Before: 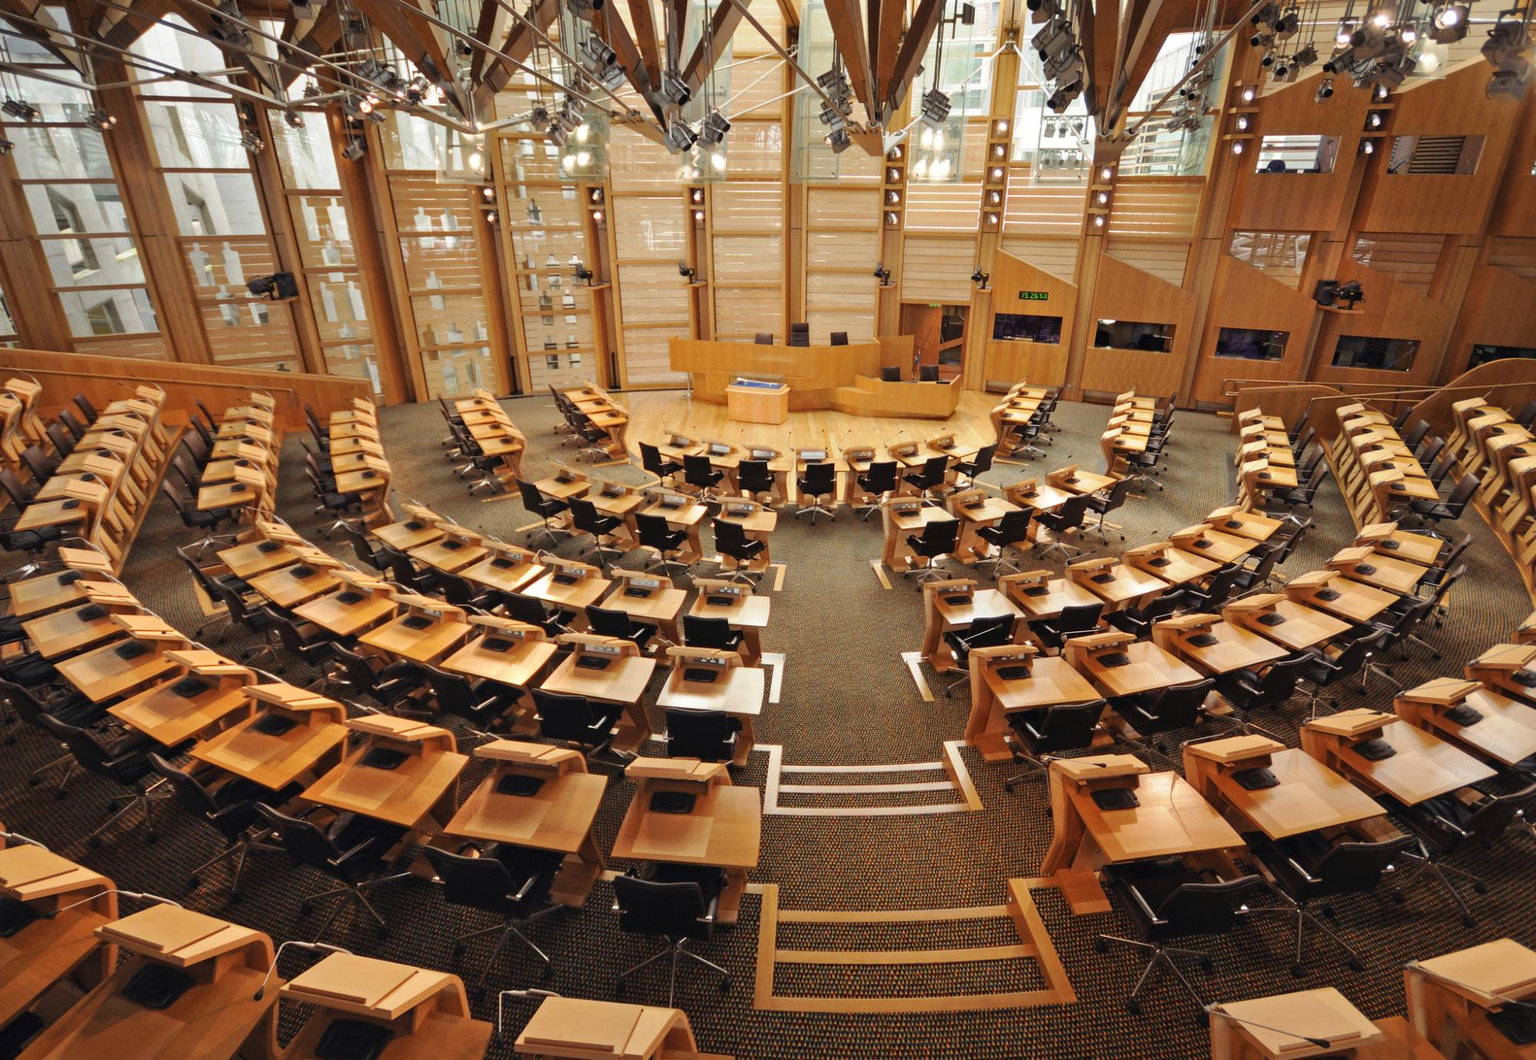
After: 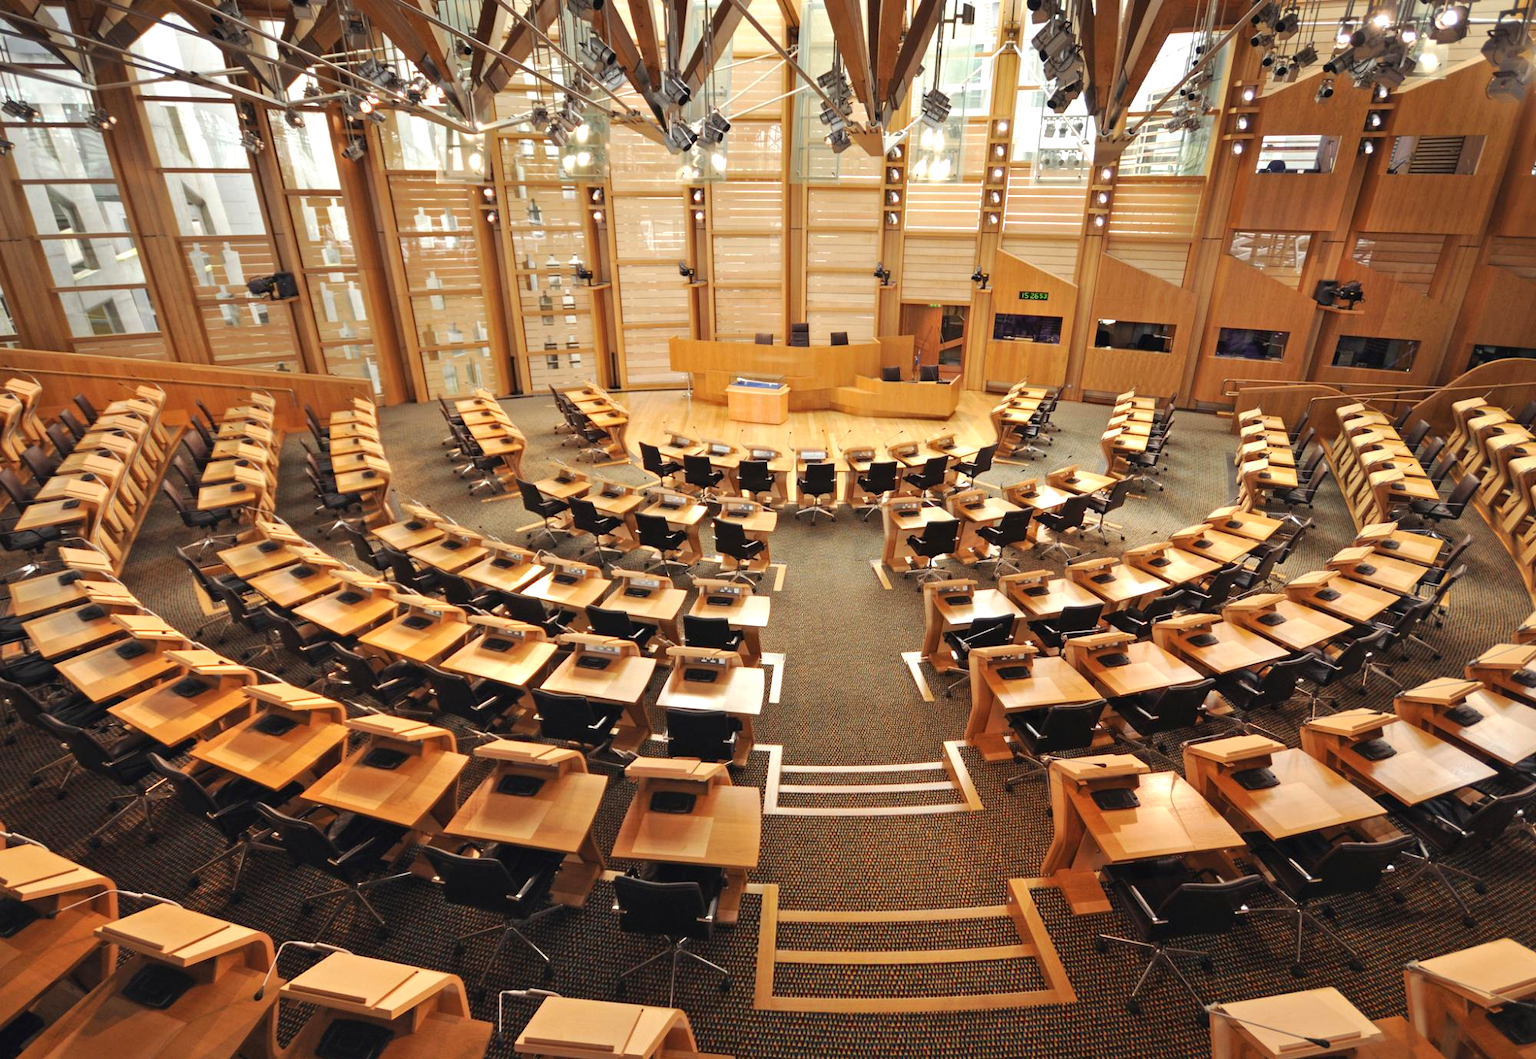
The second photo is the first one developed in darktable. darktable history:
exposure: exposure 0.376 EV, compensate exposure bias true, compensate highlight preservation false
